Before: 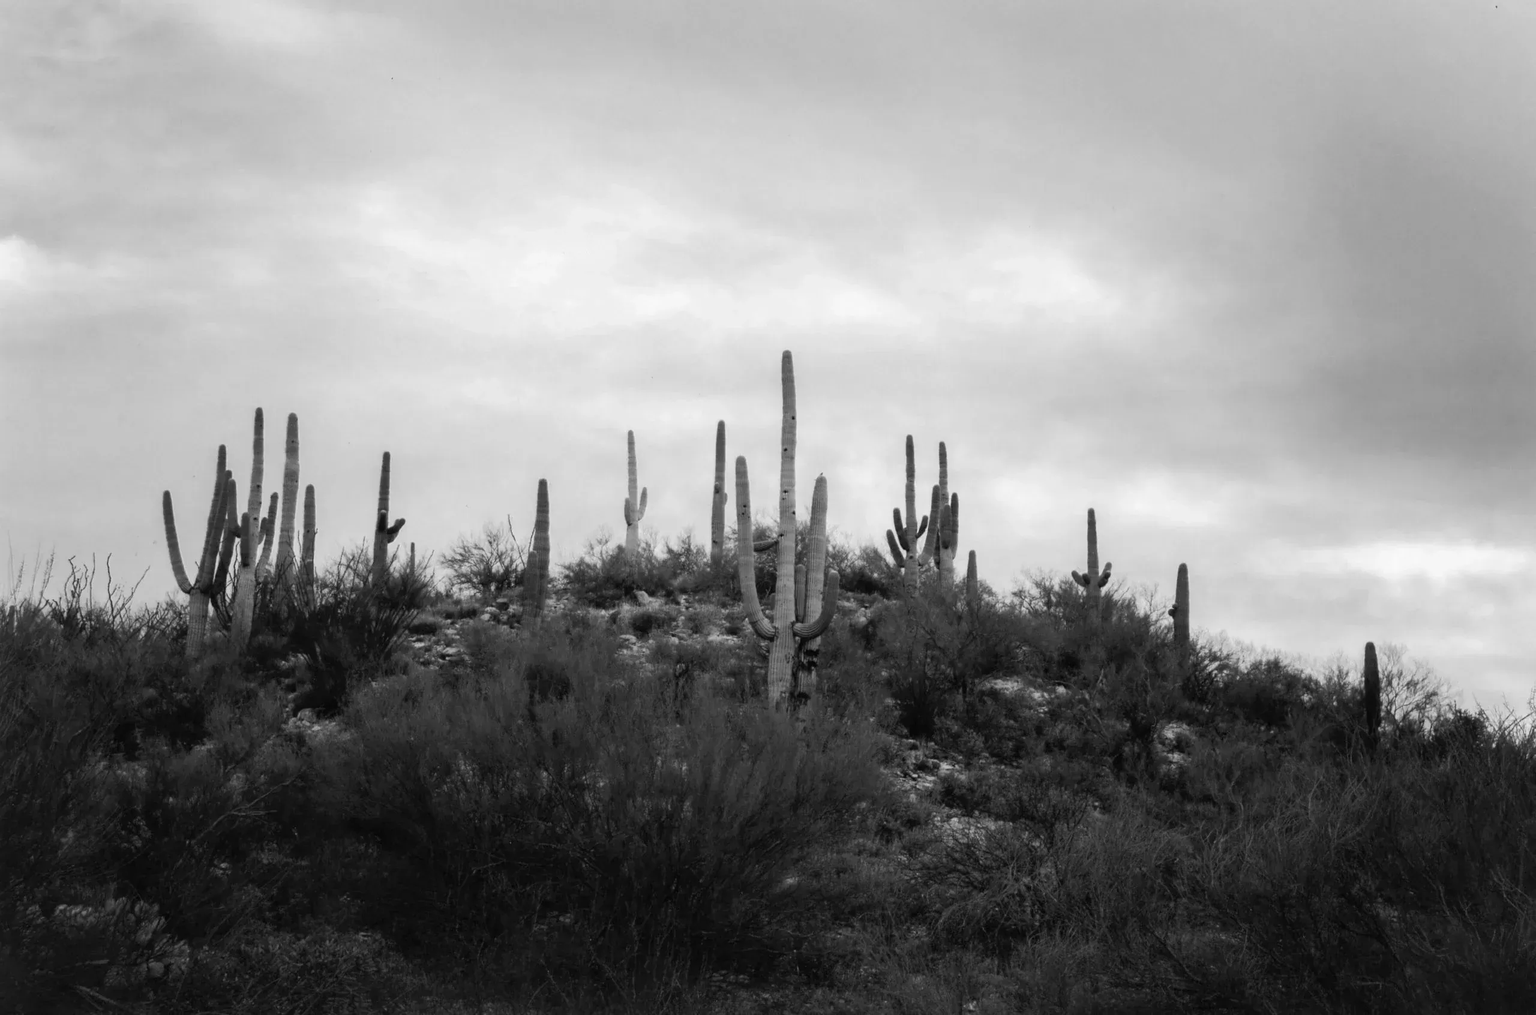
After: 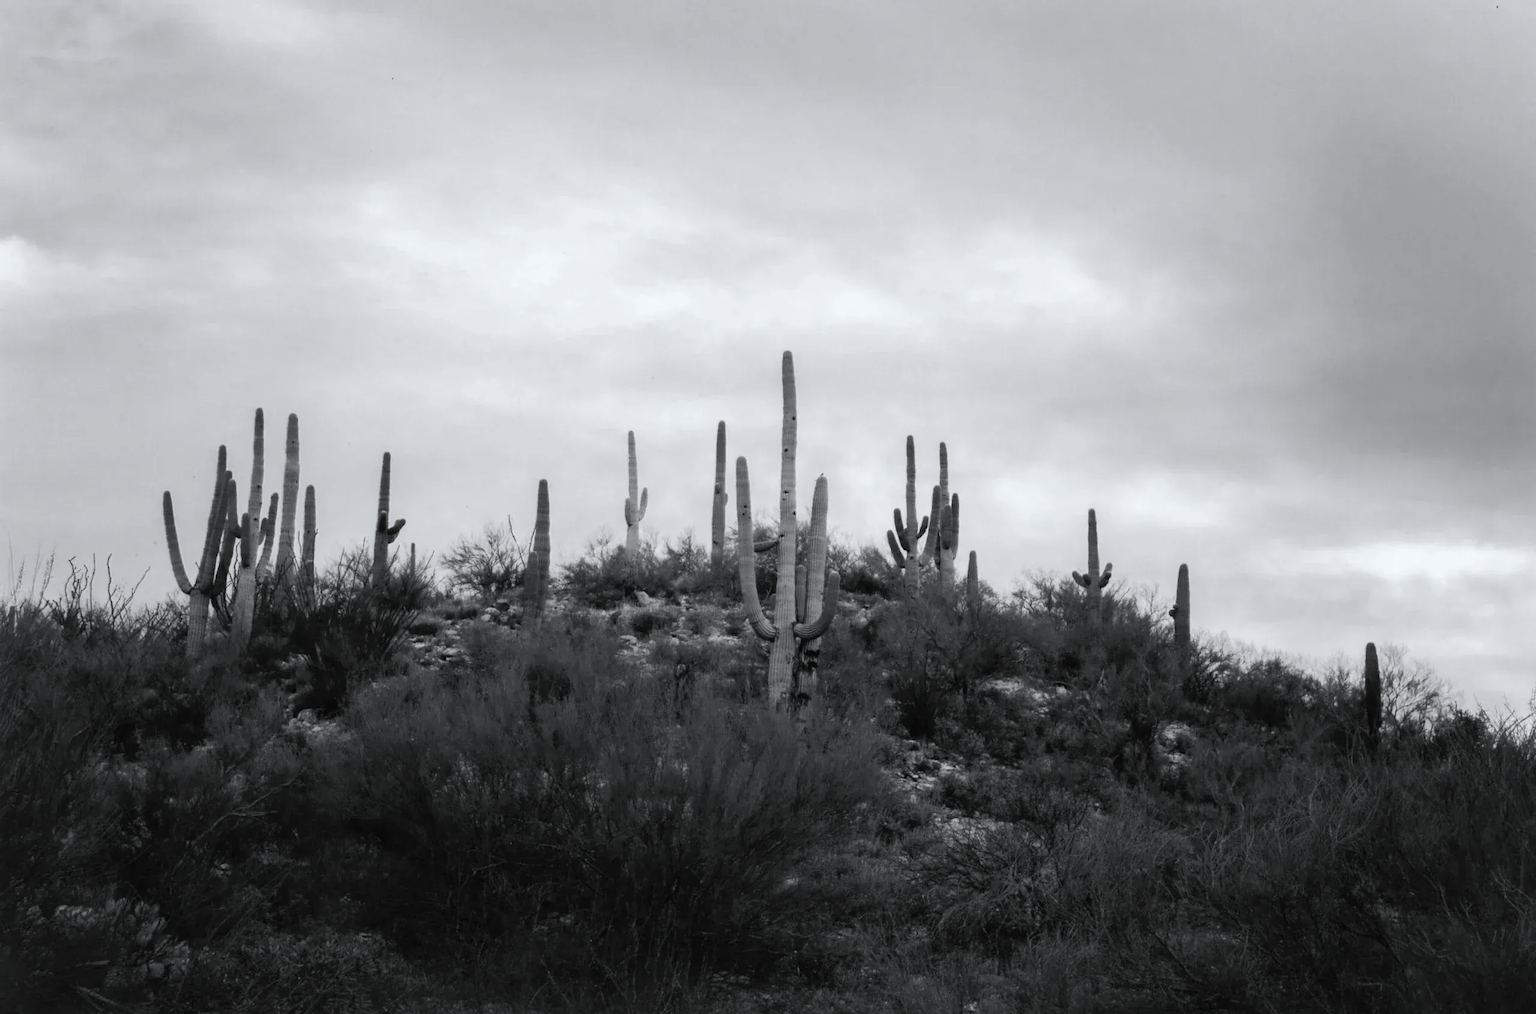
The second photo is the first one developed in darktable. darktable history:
white balance: red 0.982, blue 1.018
